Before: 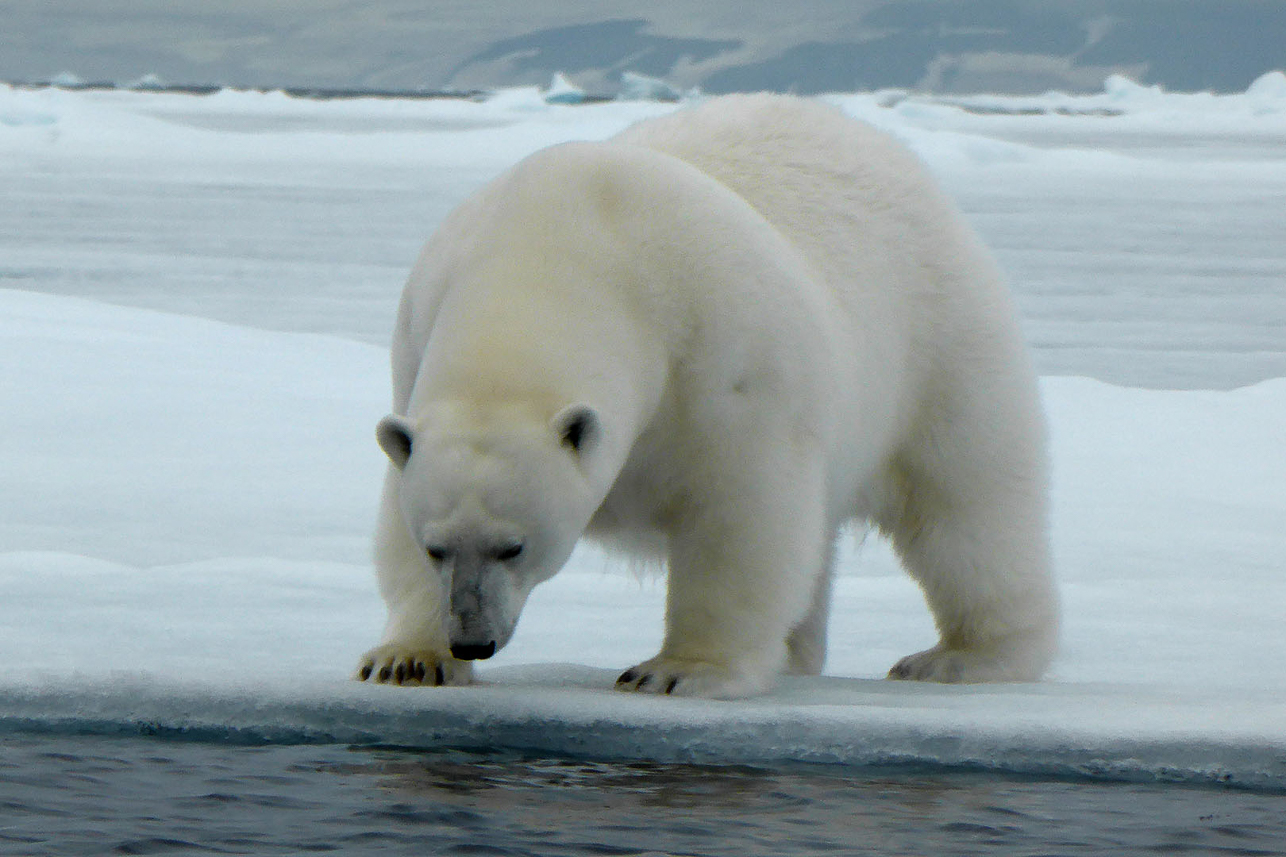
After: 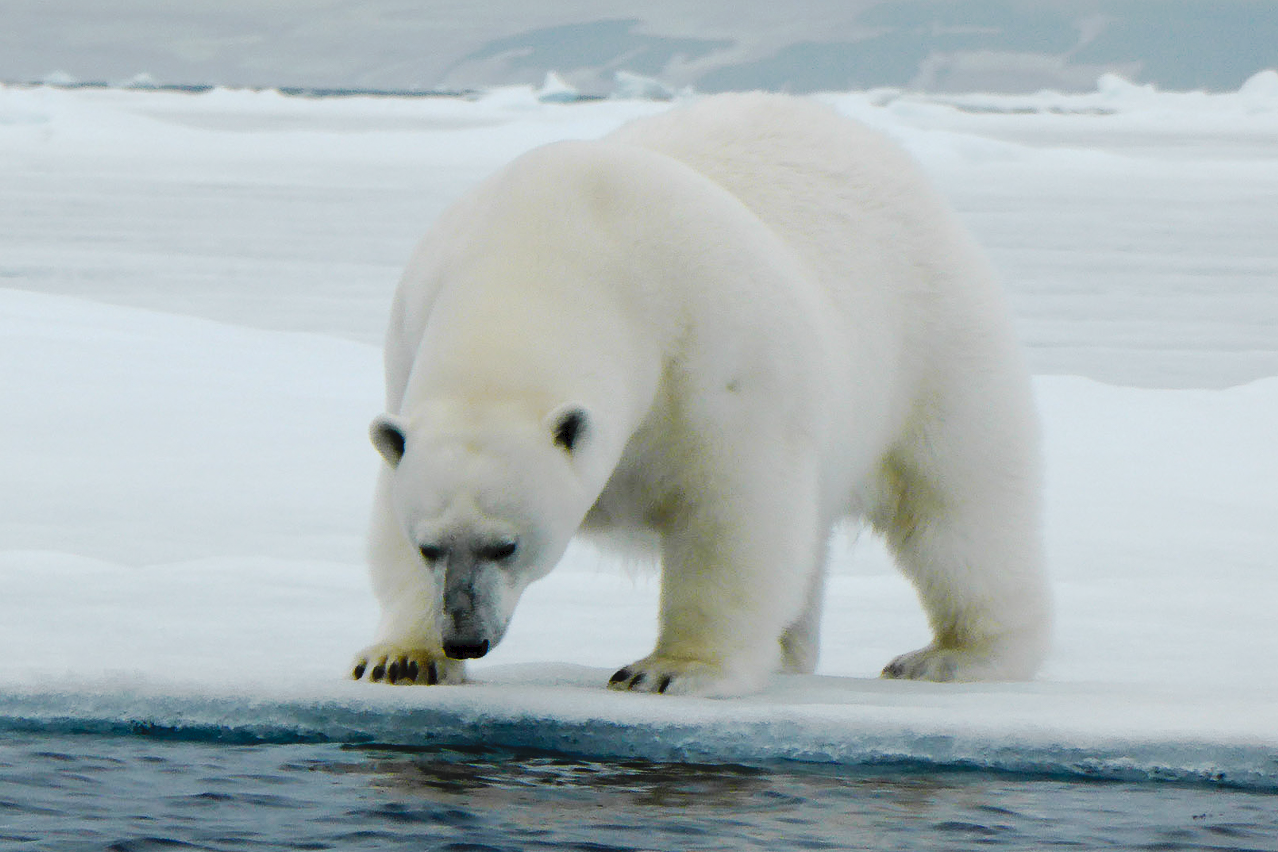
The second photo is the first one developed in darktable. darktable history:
tone curve: curves: ch0 [(0, 0) (0.003, 0.058) (0.011, 0.059) (0.025, 0.061) (0.044, 0.067) (0.069, 0.084) (0.1, 0.102) (0.136, 0.124) (0.177, 0.171) (0.224, 0.246) (0.277, 0.324) (0.335, 0.411) (0.399, 0.509) (0.468, 0.605) (0.543, 0.688) (0.623, 0.738) (0.709, 0.798) (0.801, 0.852) (0.898, 0.911) (1, 1)], preserve colors none
crop and rotate: left 0.614%, top 0.179%, bottom 0.309%
